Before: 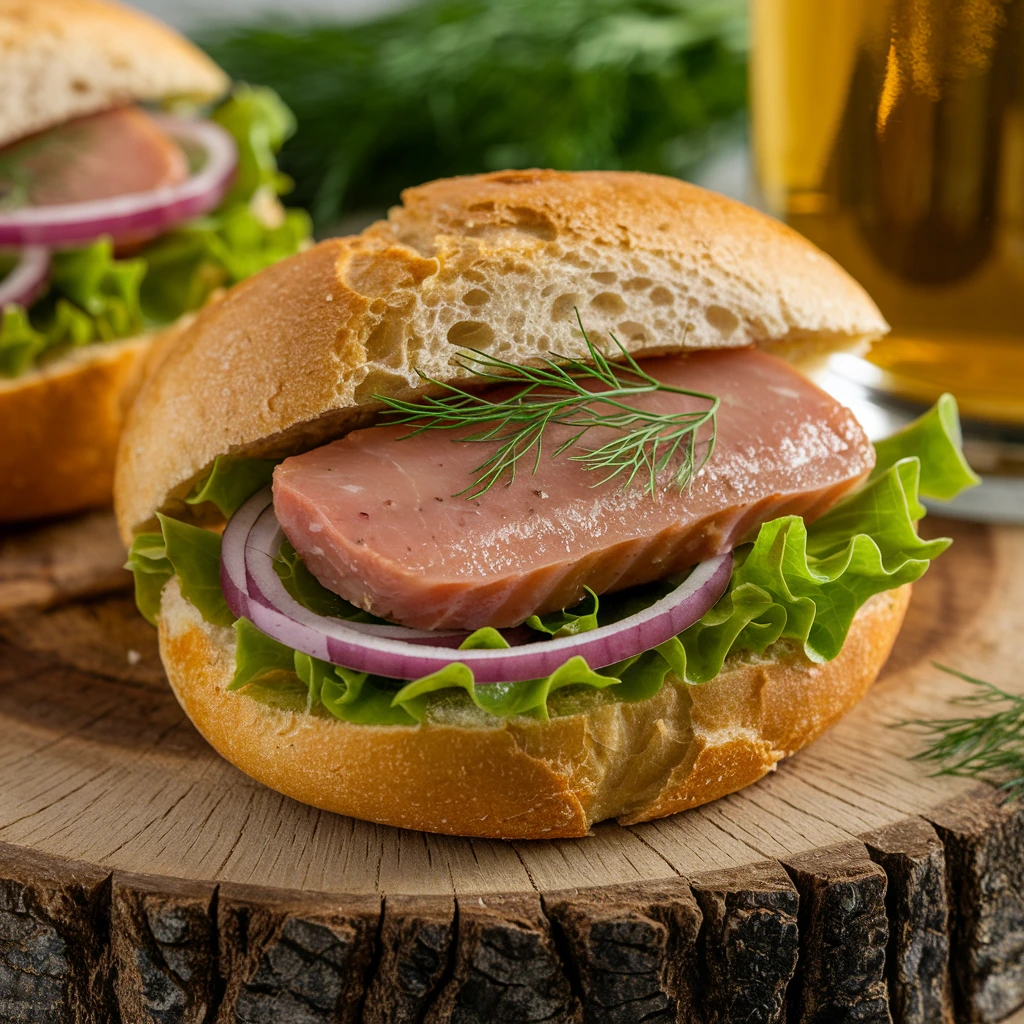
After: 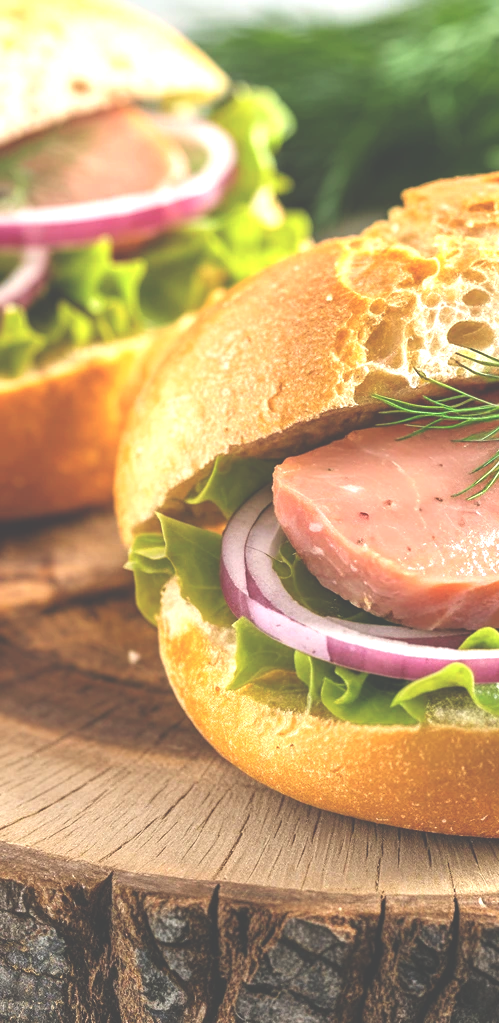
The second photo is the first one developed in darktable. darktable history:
exposure: black level correction -0.023, exposure 1.398 EV, compensate highlight preservation false
crop and rotate: left 0.052%, top 0%, right 51.207%
